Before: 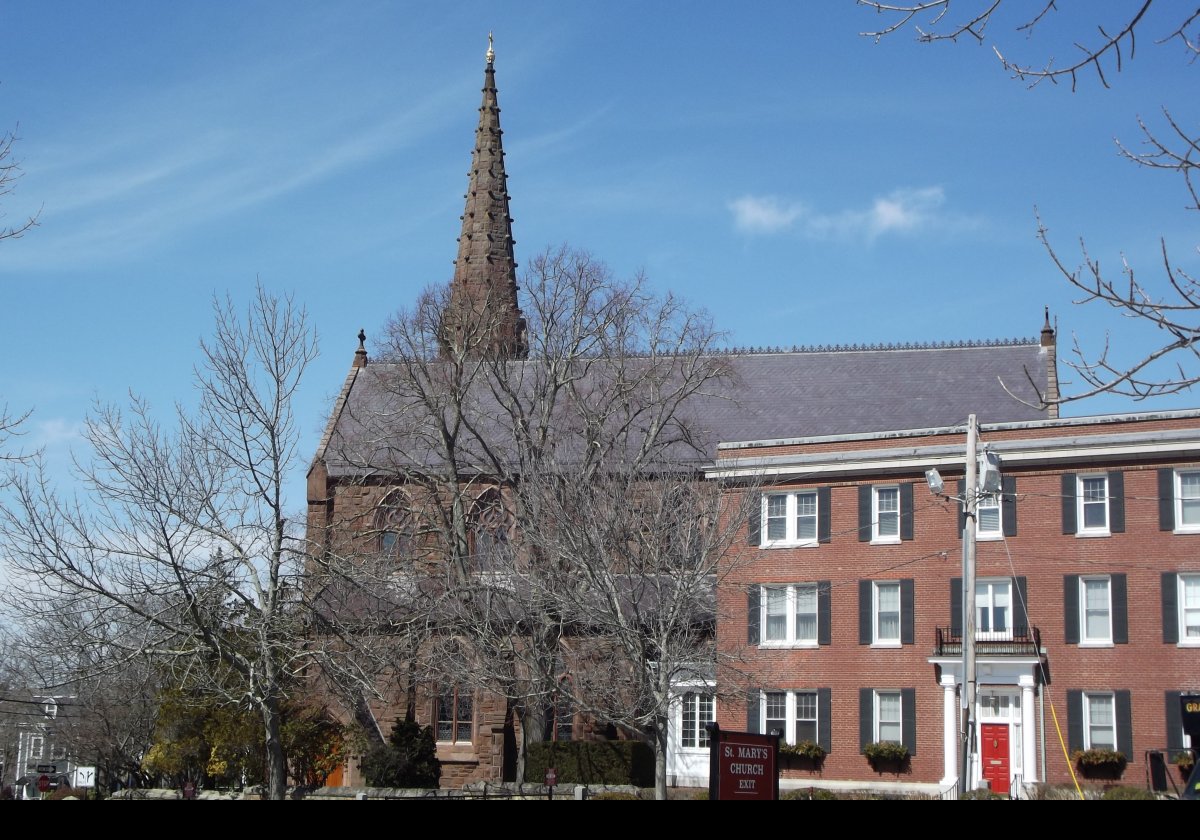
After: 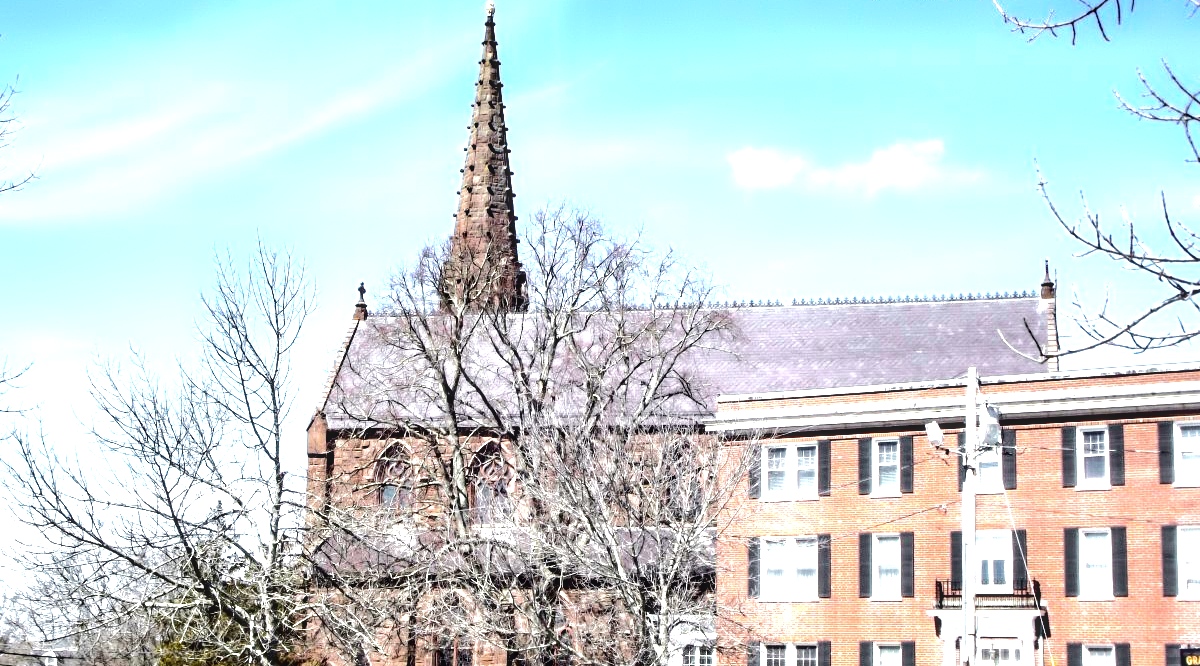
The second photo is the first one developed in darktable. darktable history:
base curve: curves: ch0 [(0, 0) (0.303, 0.277) (1, 1)], preserve colors none
local contrast: on, module defaults
contrast brightness saturation: contrast 0.039, saturation 0.165
contrast equalizer: octaves 7, y [[0.783, 0.666, 0.575, 0.77, 0.556, 0.501], [0.5 ×6], [0.5 ×6], [0, 0.02, 0.272, 0.399, 0.062, 0], [0 ×6]]
tone curve: curves: ch0 [(0, 0) (0.052, 0.018) (0.236, 0.207) (0.41, 0.417) (0.485, 0.518) (0.54, 0.584) (0.625, 0.666) (0.845, 0.828) (0.994, 0.964)]; ch1 [(0, 0.055) (0.15, 0.117) (0.317, 0.34) (0.382, 0.408) (0.434, 0.441) (0.472, 0.479) (0.498, 0.501) (0.557, 0.558) (0.616, 0.59) (0.739, 0.7) (0.873, 0.857) (1, 0.928)]; ch2 [(0, 0) (0.352, 0.403) (0.447, 0.466) (0.482, 0.482) (0.528, 0.526) (0.586, 0.577) (0.618, 0.621) (0.785, 0.747) (1, 1)], color space Lab, independent channels, preserve colors none
crop and rotate: top 5.652%, bottom 14.959%
exposure: black level correction 0.001, exposure 1.988 EV, compensate highlight preservation false
